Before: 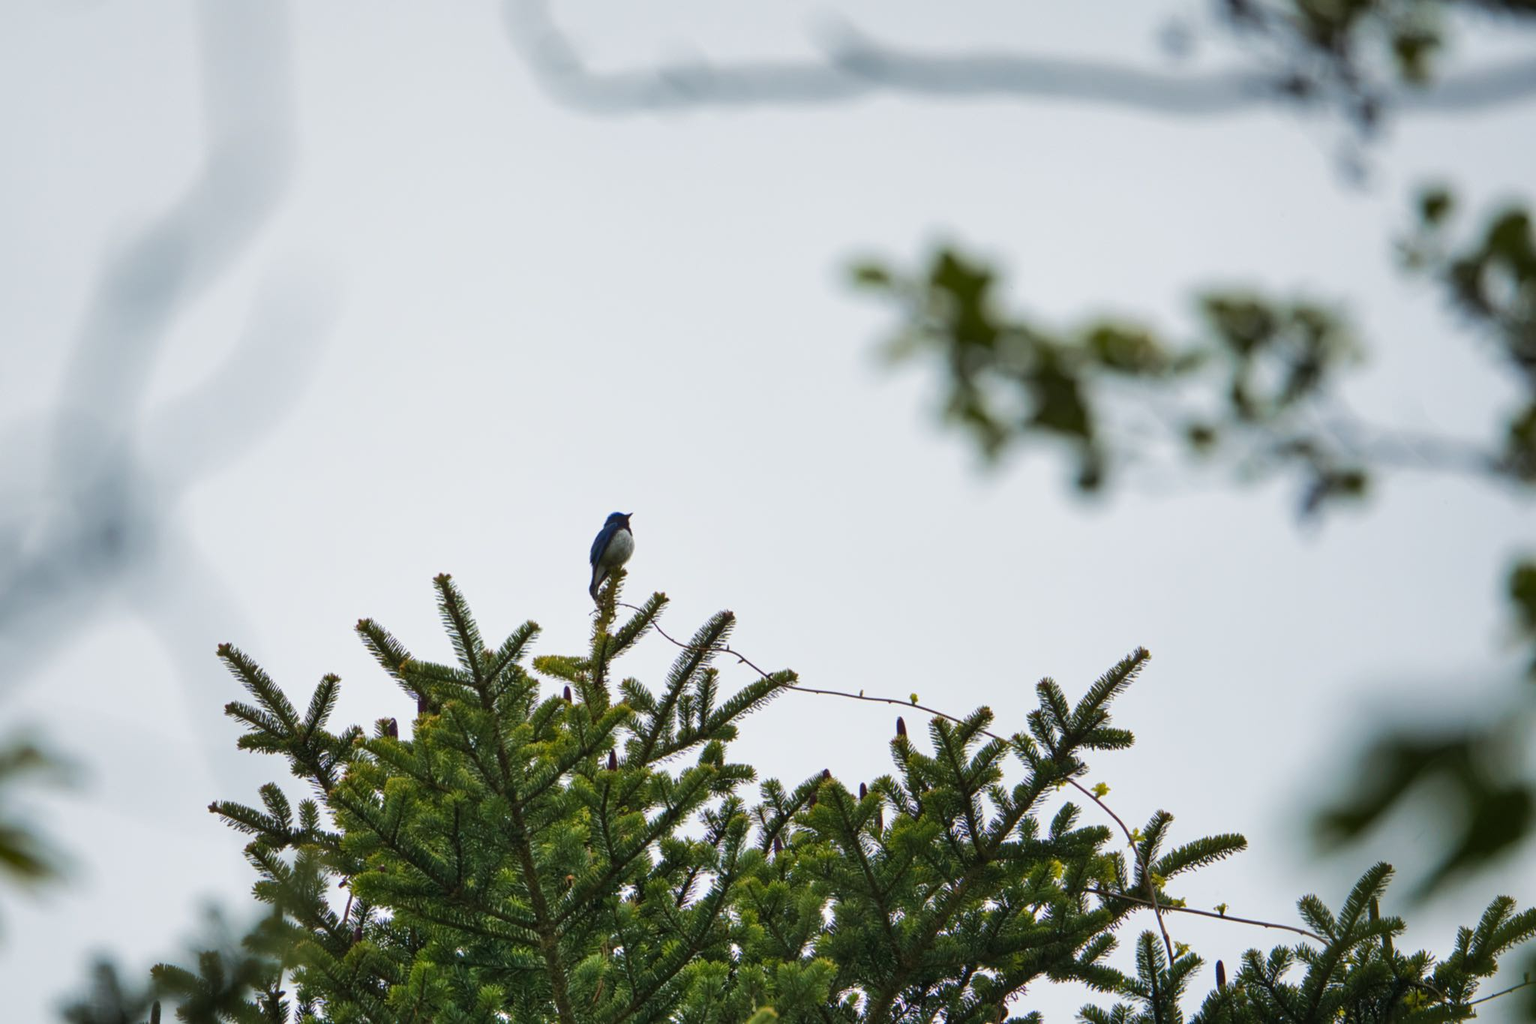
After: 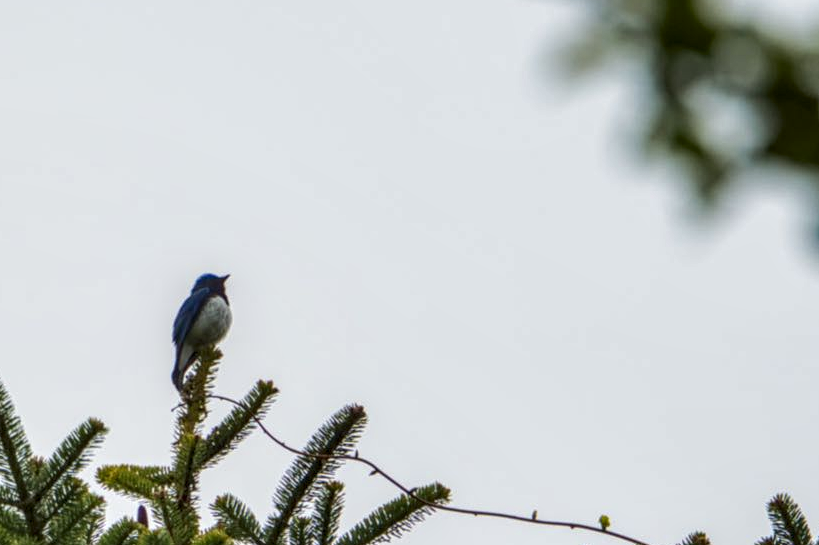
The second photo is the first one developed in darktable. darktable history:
crop: left 30%, top 30%, right 30%, bottom 30%
local contrast: highlights 20%, detail 150%
